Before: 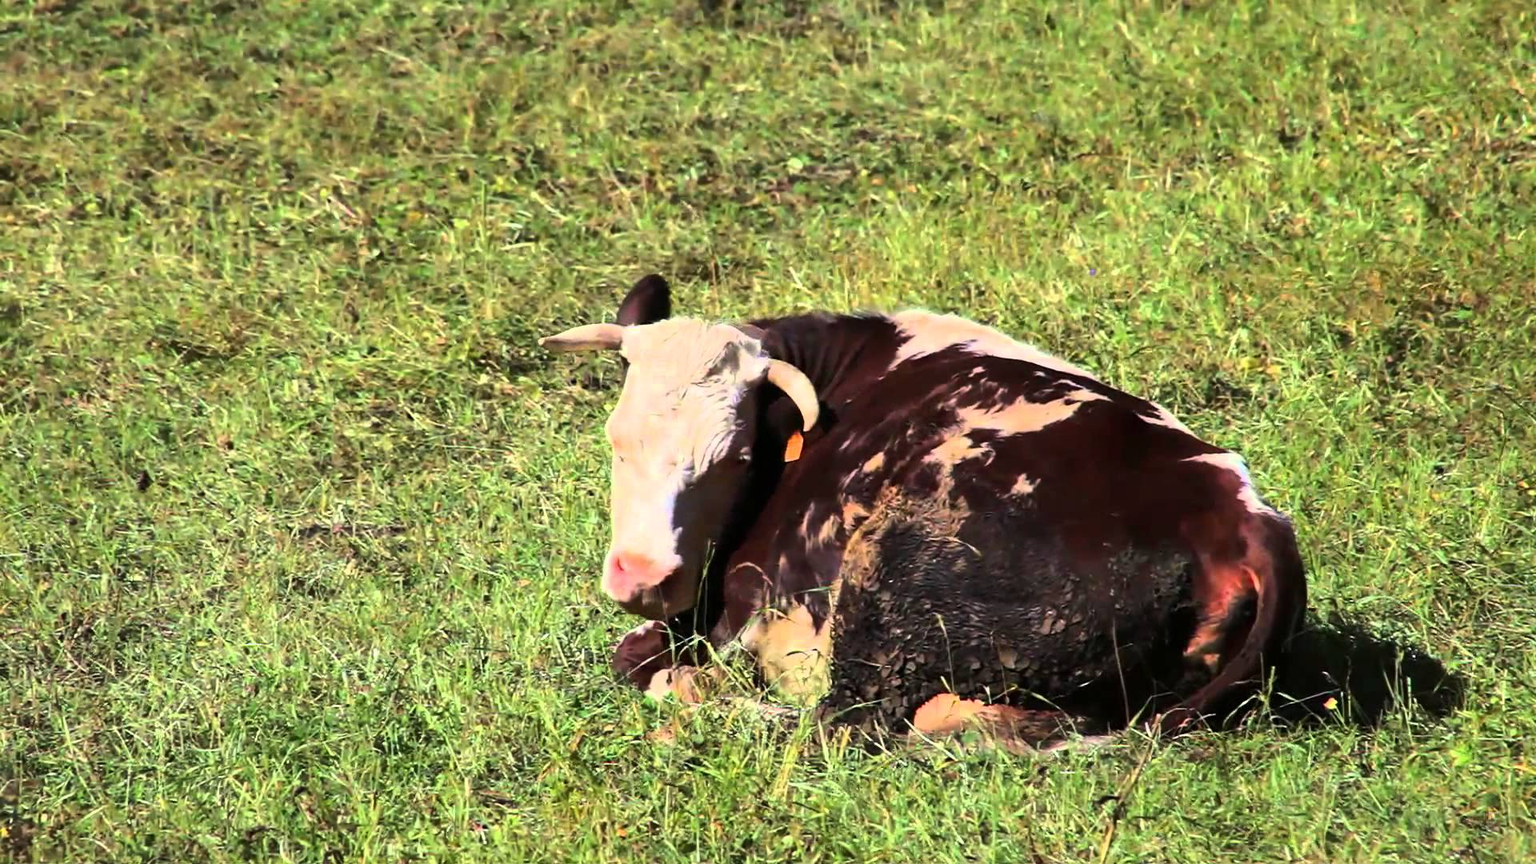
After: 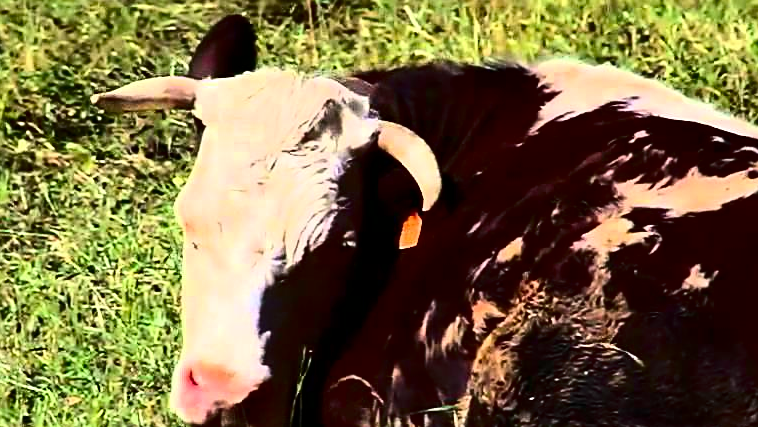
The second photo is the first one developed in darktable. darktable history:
crop: left 30.345%, top 30.443%, right 30.135%, bottom 29.999%
sharpen: on, module defaults
contrast brightness saturation: contrast 0.244, brightness -0.224, saturation 0.146
